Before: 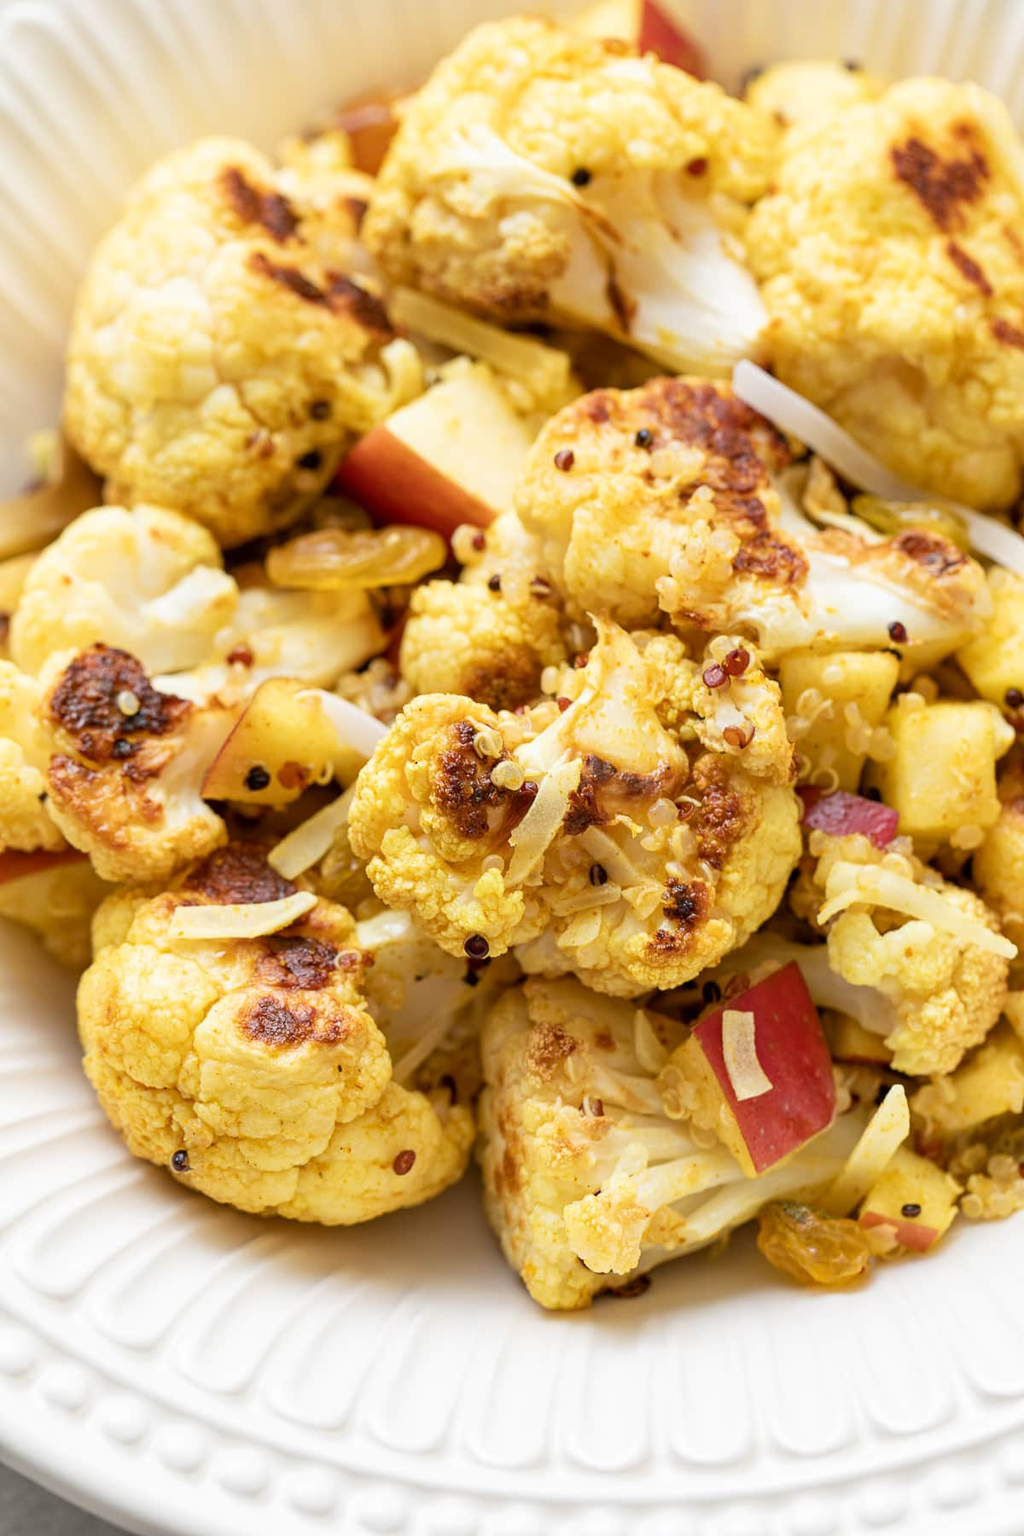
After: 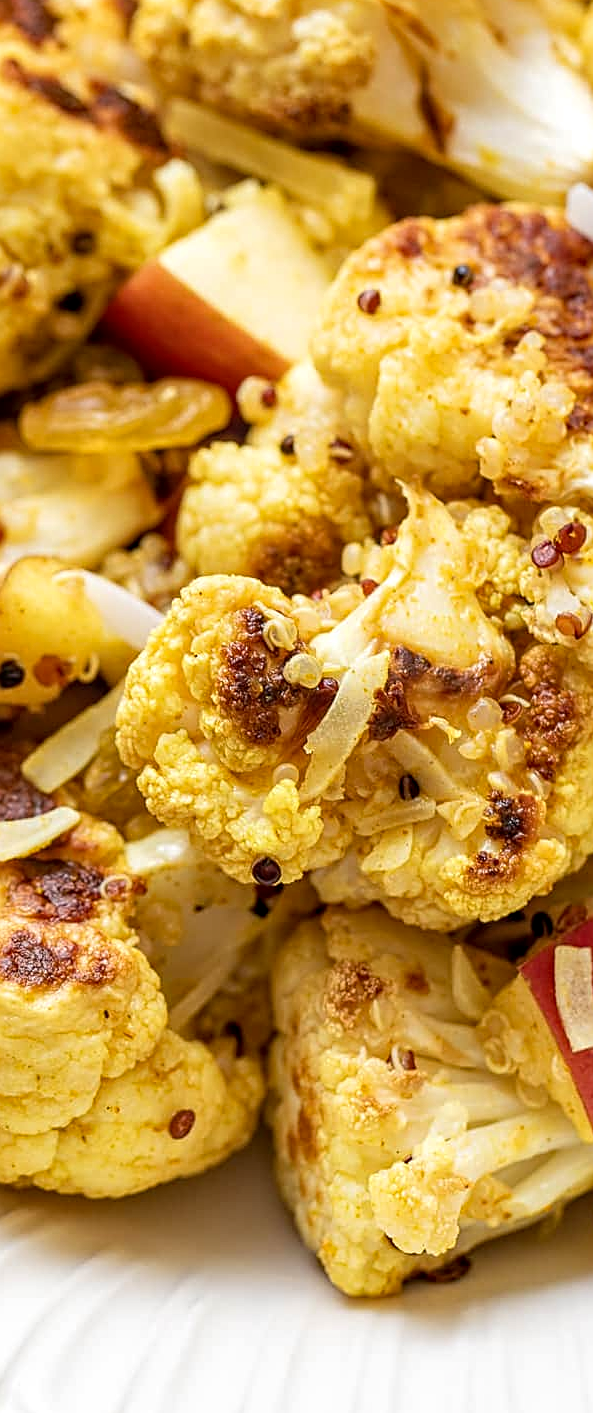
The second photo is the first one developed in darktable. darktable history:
crop and rotate: angle 0.02°, left 24.353%, top 13.219%, right 26.156%, bottom 8.224%
sharpen: on, module defaults
local contrast: on, module defaults
haze removal: compatibility mode true, adaptive false
